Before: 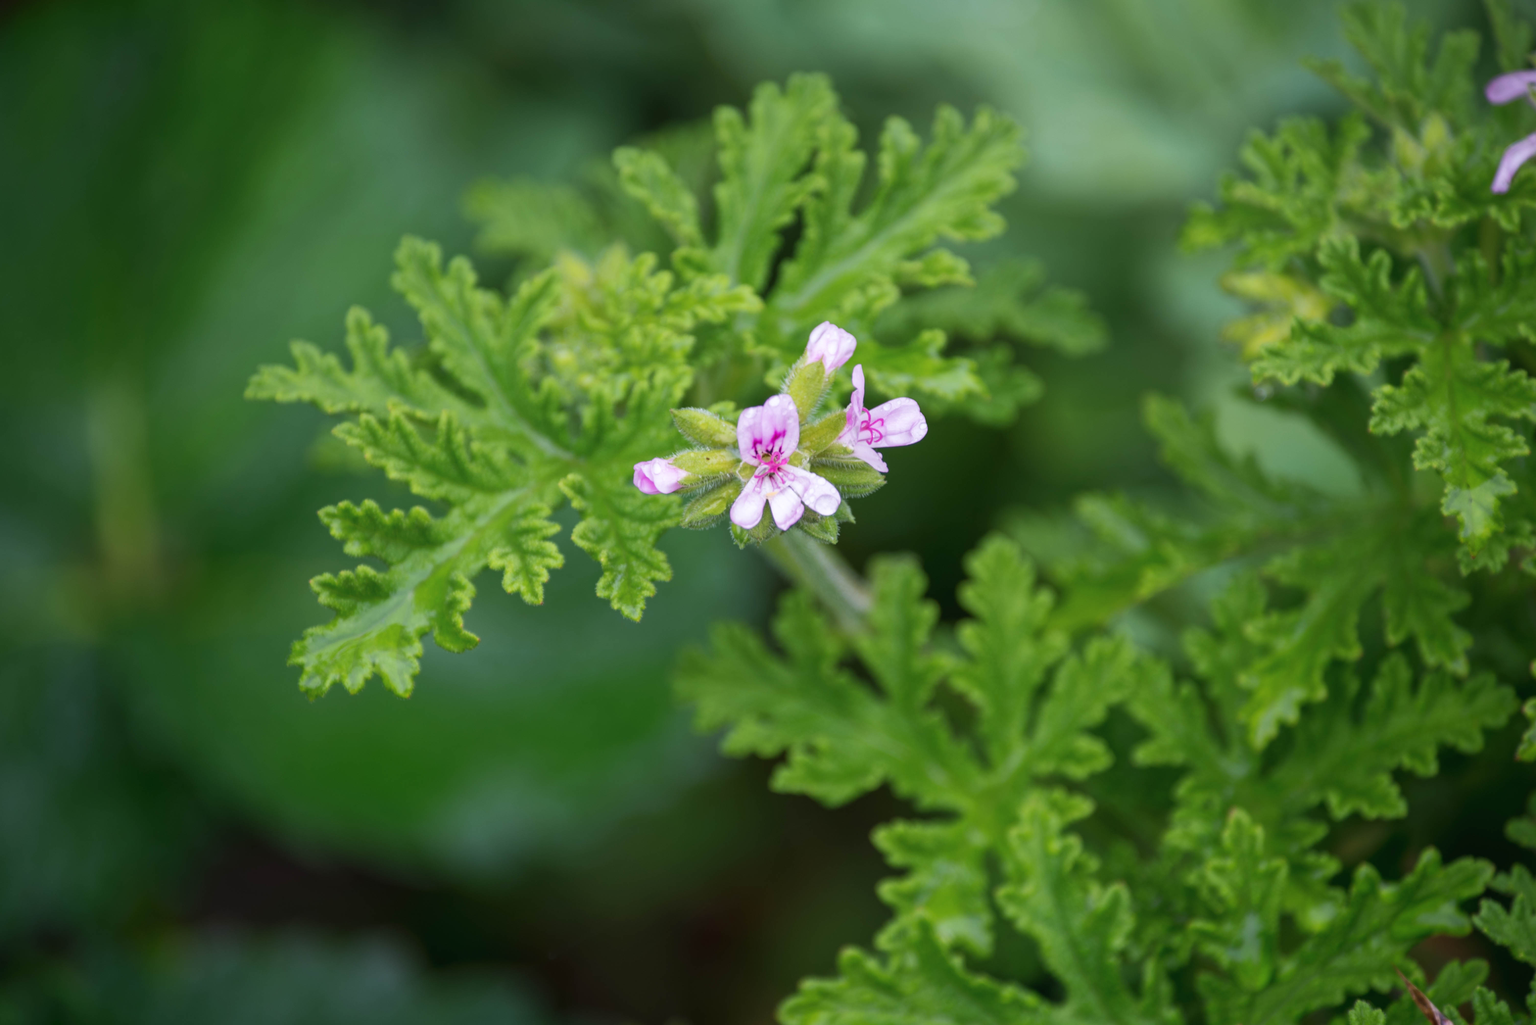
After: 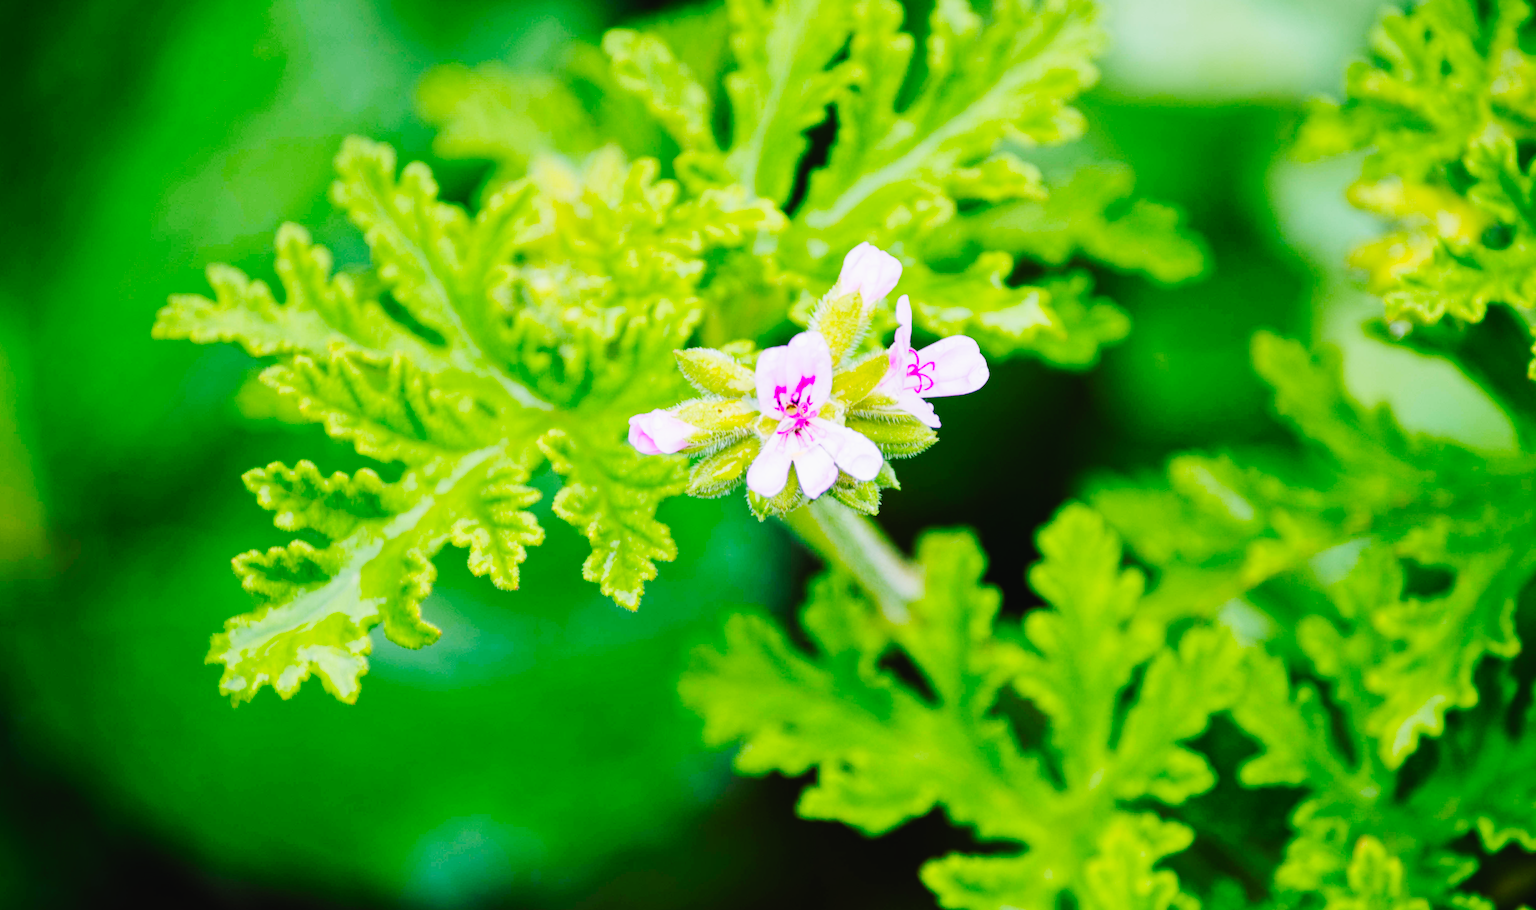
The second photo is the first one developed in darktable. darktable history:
exposure: exposure 0.664 EV, compensate highlight preservation false
filmic rgb: black relative exposure -5.15 EV, white relative exposure 3.95 EV, threshold 2.98 EV, hardness 2.9, contrast 1.301, highlights saturation mix -29.91%, enable highlight reconstruction true
crop: left 7.817%, top 12.071%, right 10.47%, bottom 15.388%
color balance rgb: linear chroma grading › global chroma -15.281%, perceptual saturation grading › global saturation 40.673%, perceptual saturation grading › highlights -25.49%, perceptual saturation grading › mid-tones 35.415%, perceptual saturation grading › shadows 35.296%, global vibrance 20%
tone curve: curves: ch0 [(0, 0.023) (0.103, 0.087) (0.277, 0.28) (0.438, 0.547) (0.546, 0.678) (0.735, 0.843) (0.994, 1)]; ch1 [(0, 0) (0.371, 0.261) (0.465, 0.42) (0.488, 0.477) (0.512, 0.513) (0.542, 0.581) (0.574, 0.647) (0.636, 0.747) (1, 1)]; ch2 [(0, 0) (0.369, 0.388) (0.449, 0.431) (0.478, 0.471) (0.516, 0.517) (0.575, 0.642) (0.649, 0.726) (1, 1)], preserve colors none
contrast brightness saturation: saturation 0.18
